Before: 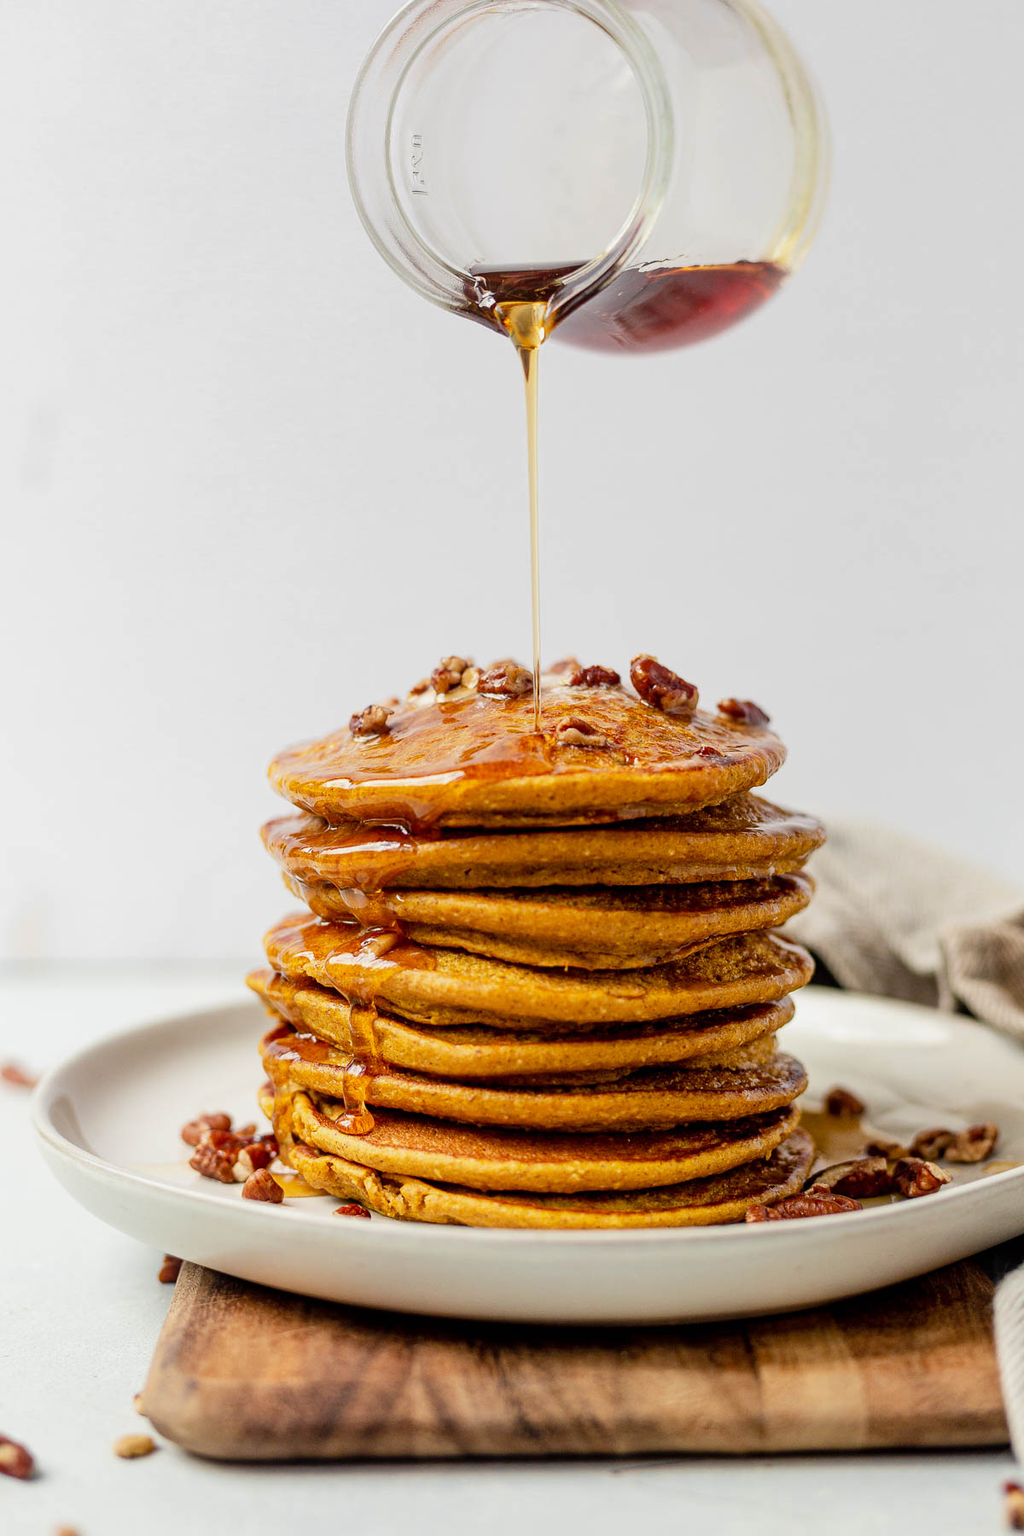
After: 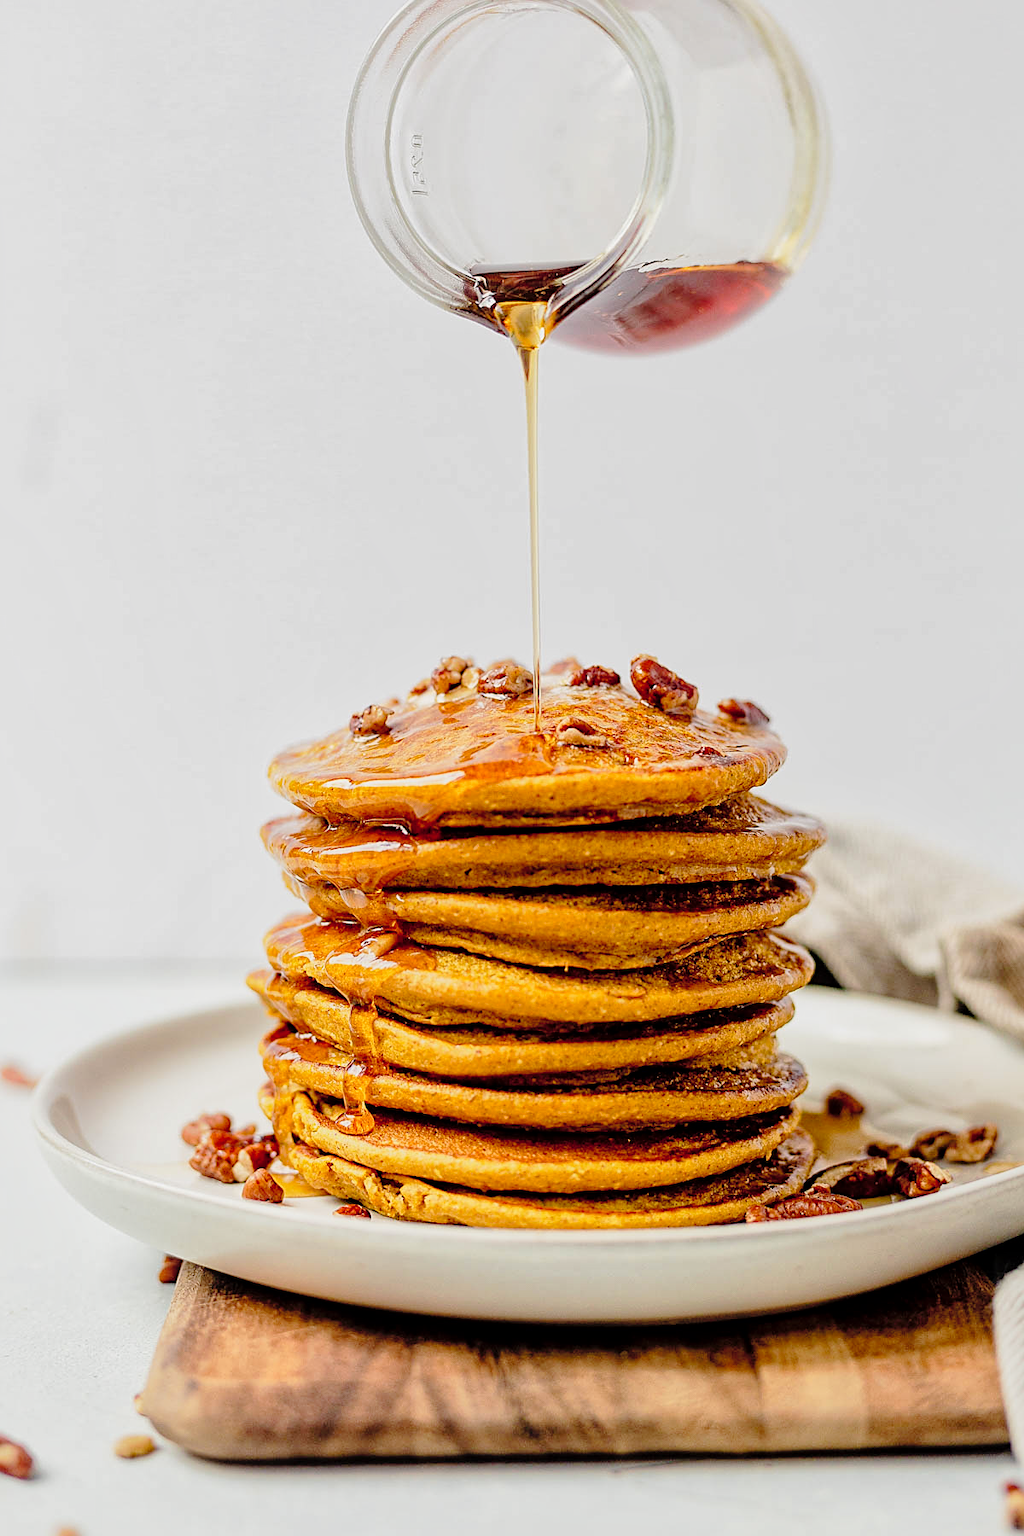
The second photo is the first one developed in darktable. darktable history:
tone curve: curves: ch0 [(0, 0) (0.003, 0.003) (0.011, 0.006) (0.025, 0.015) (0.044, 0.025) (0.069, 0.034) (0.1, 0.052) (0.136, 0.092) (0.177, 0.157) (0.224, 0.228) (0.277, 0.305) (0.335, 0.392) (0.399, 0.466) (0.468, 0.543) (0.543, 0.612) (0.623, 0.692) (0.709, 0.78) (0.801, 0.865) (0.898, 0.935) (1, 1)], preserve colors none
sharpen: on, module defaults
global tonemap: drago (1, 100), detail 1
